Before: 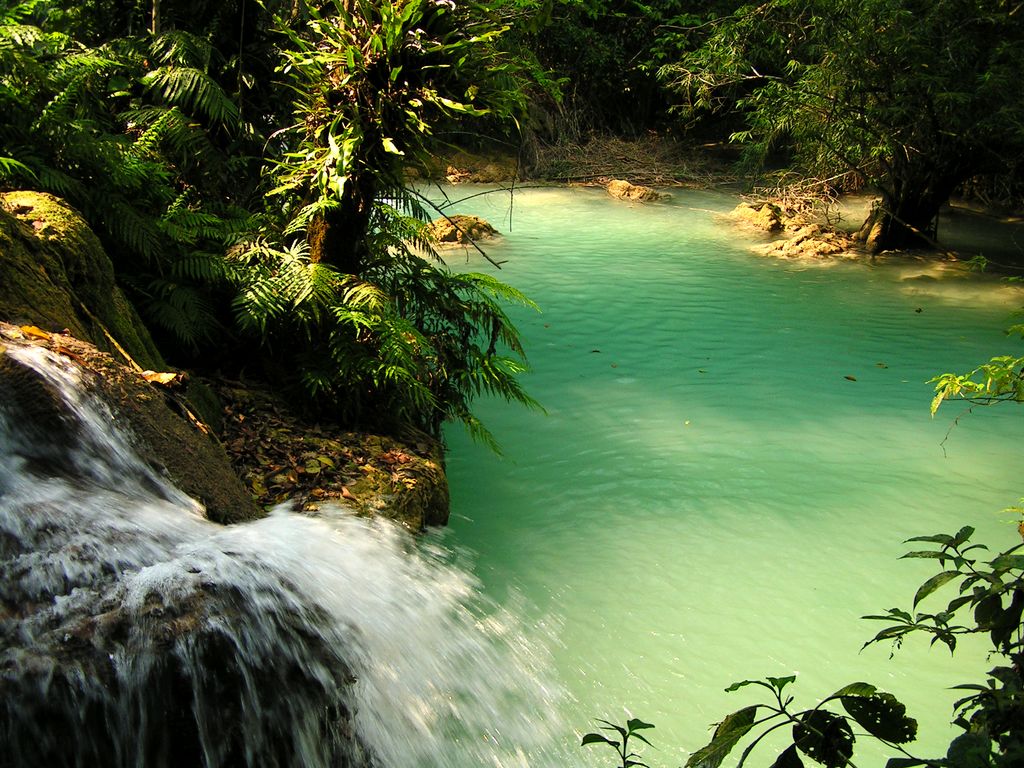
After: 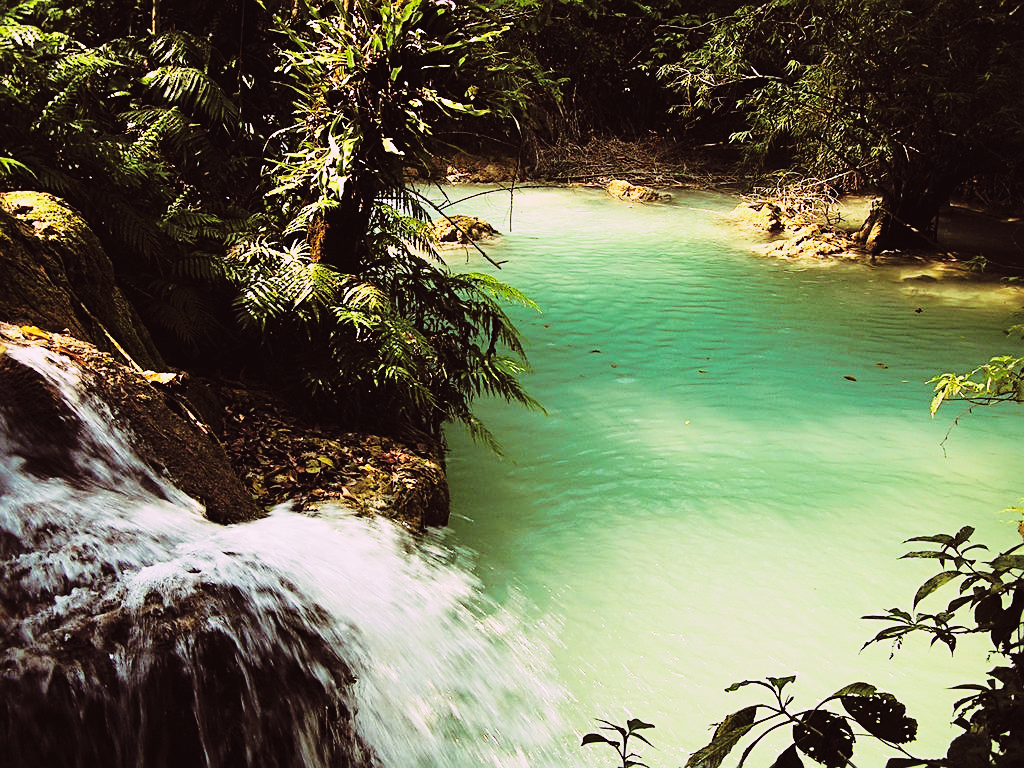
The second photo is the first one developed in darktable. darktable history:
base curve: curves: ch0 [(0, 0) (0.04, 0.03) (0.133, 0.232) (0.448, 0.748) (0.843, 0.968) (1, 1)], preserve colors none
contrast brightness saturation: contrast -0.08, brightness -0.04, saturation -0.11
split-toning: highlights › hue 298.8°, highlights › saturation 0.73, compress 41.76%
sharpen: on, module defaults
